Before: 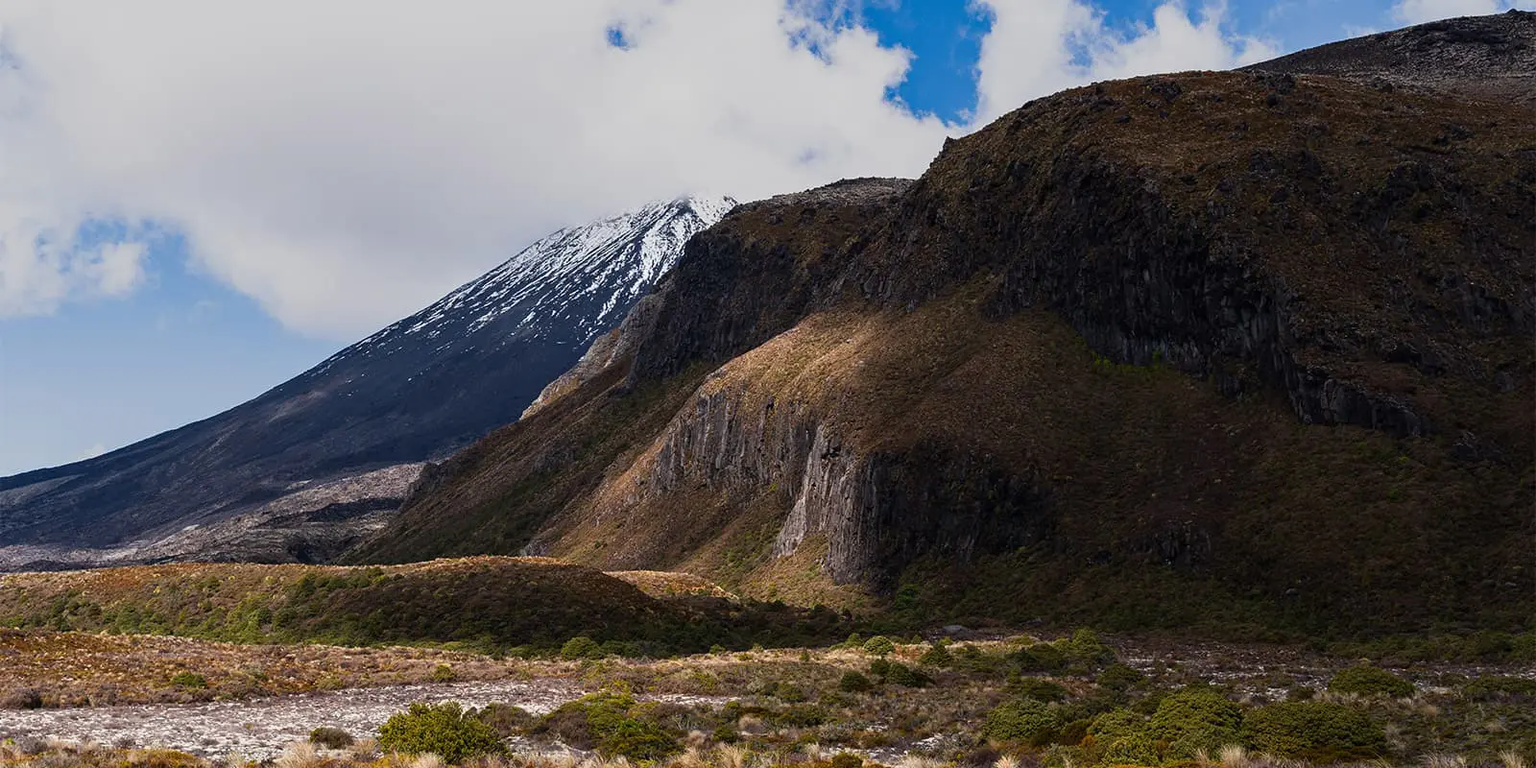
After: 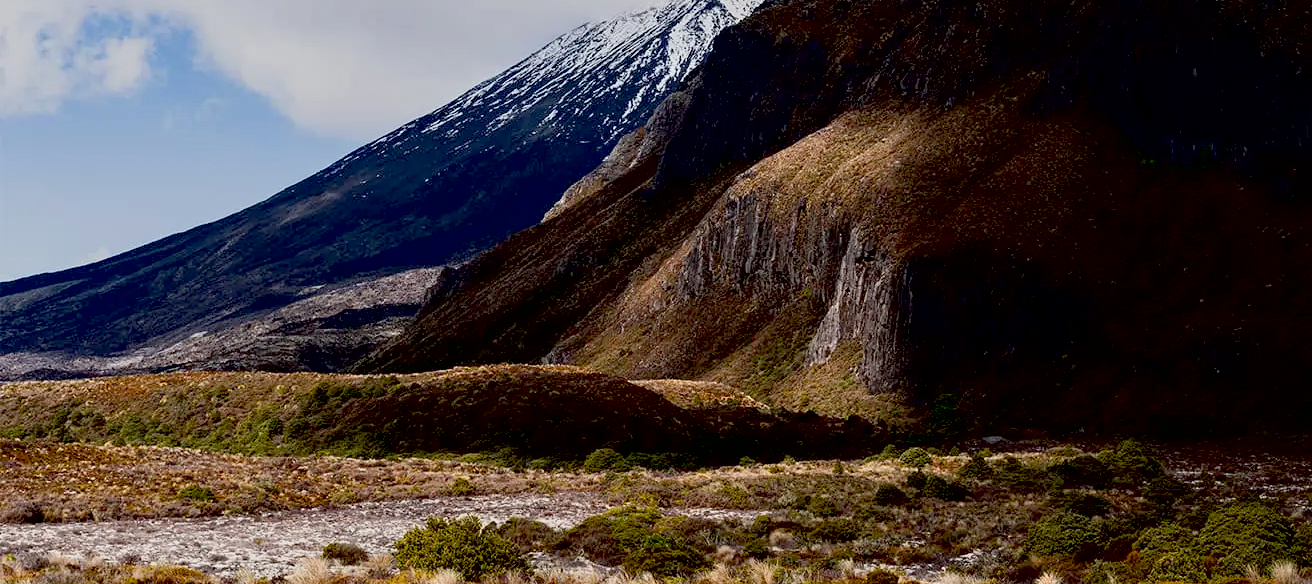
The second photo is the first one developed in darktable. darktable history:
tone equalizer: -8 EV -0.001 EV, -7 EV 0.004 EV, -6 EV -0.009 EV, -5 EV 0.02 EV, -4 EV -0.018 EV, -3 EV 0.037 EV, -2 EV -0.066 EV, -1 EV -0.273 EV, +0 EV -0.576 EV, edges refinement/feathering 500, mask exposure compensation -1.57 EV, preserve details guided filter
crop: top 26.876%, right 17.969%
exposure: black level correction 0.026, exposure 0.186 EV, compensate exposure bias true, compensate highlight preservation false
contrast brightness saturation: saturation -0.097
contrast equalizer: octaves 7, y [[0.5, 0.5, 0.472, 0.5, 0.5, 0.5], [0.5 ×6], [0.5 ×6], [0 ×6], [0 ×6]]
